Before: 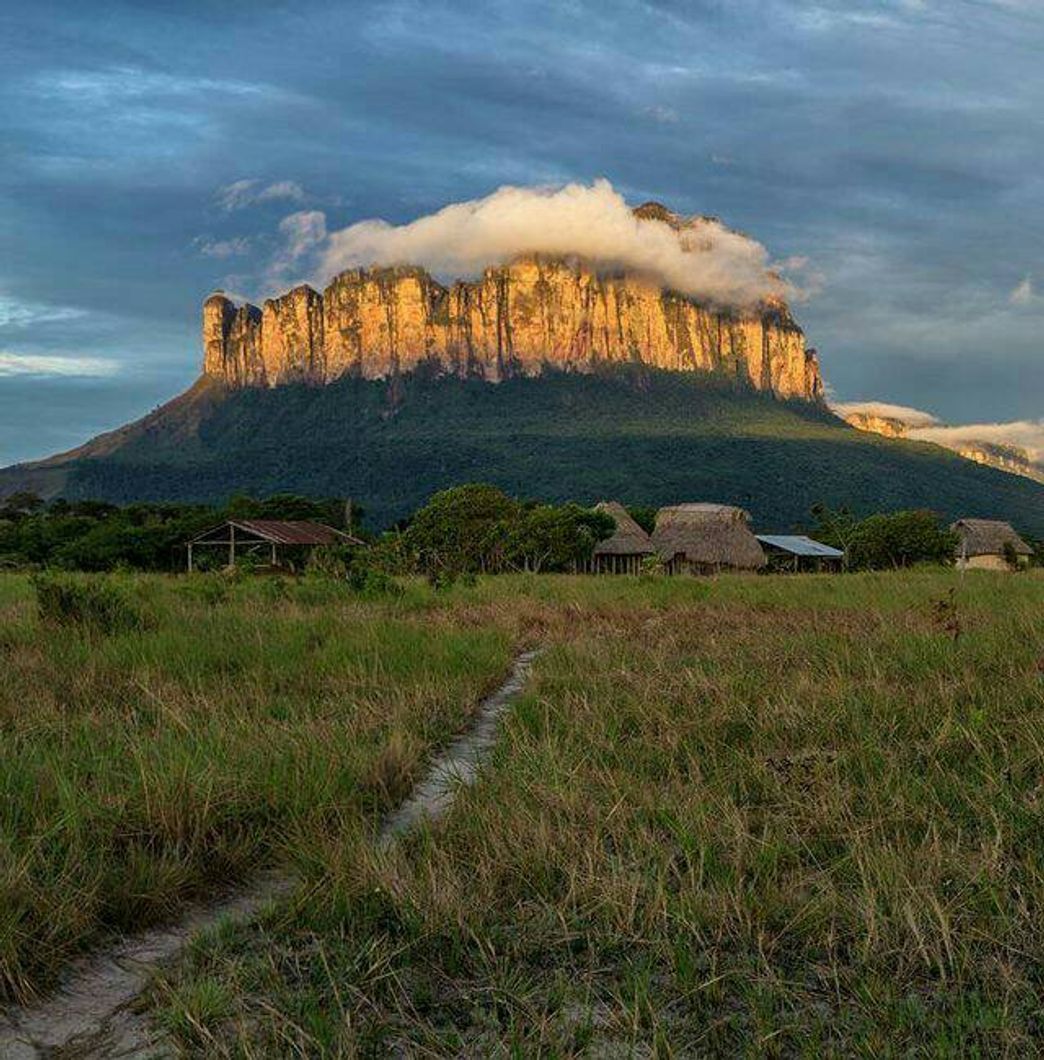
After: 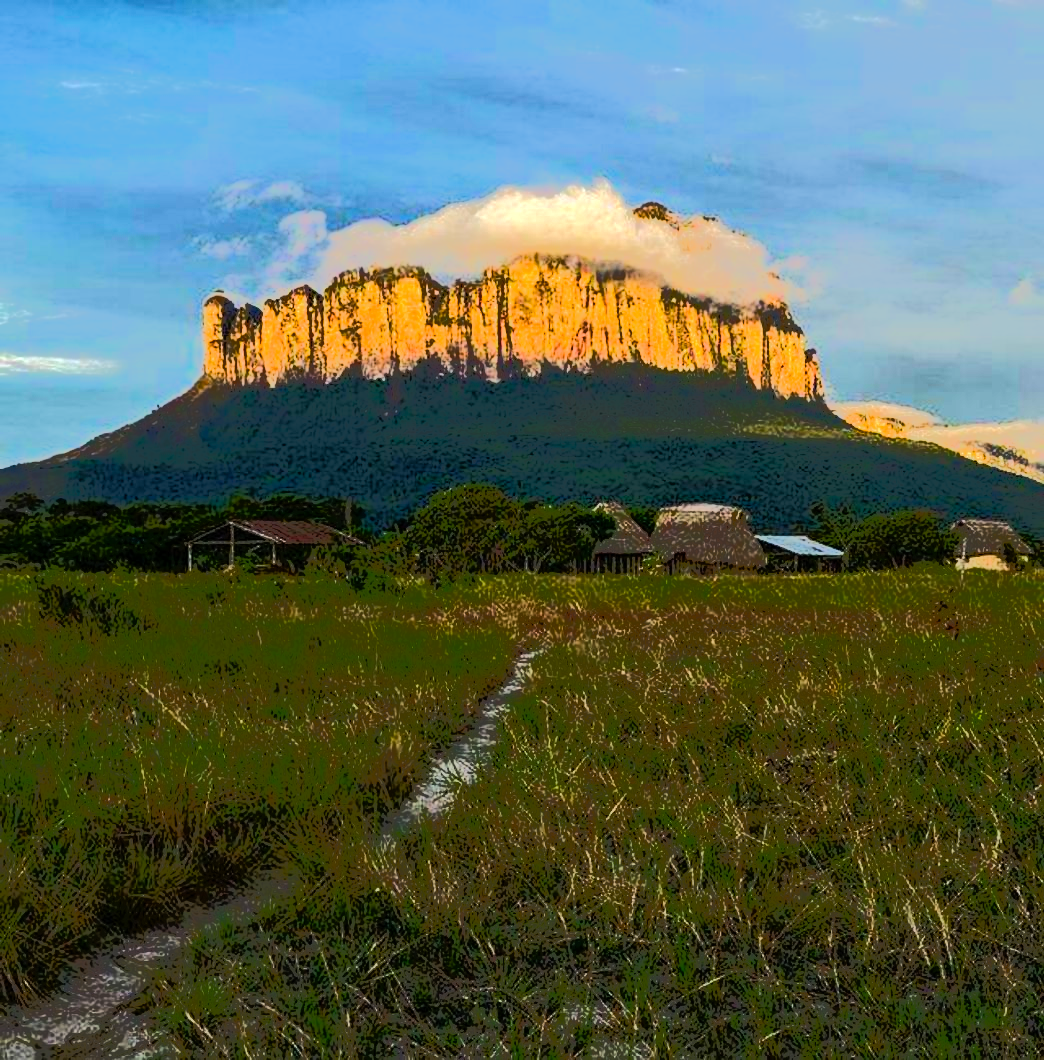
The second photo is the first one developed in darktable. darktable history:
tone equalizer: -7 EV -0.618 EV, -6 EV 0.963 EV, -5 EV -0.452 EV, -4 EV 0.408 EV, -3 EV 0.433 EV, -2 EV 0.151 EV, -1 EV -0.161 EV, +0 EV -0.366 EV, edges refinement/feathering 500, mask exposure compensation -1.57 EV, preserve details no
color balance rgb: linear chroma grading › global chroma 10.416%, perceptual saturation grading › global saturation 20%, perceptual saturation grading › highlights -25.135%, perceptual saturation grading › shadows 25.836%, perceptual brilliance grading › highlights 17.006%, perceptual brilliance grading › mid-tones 32.632%, perceptual brilliance grading › shadows -31.033%
